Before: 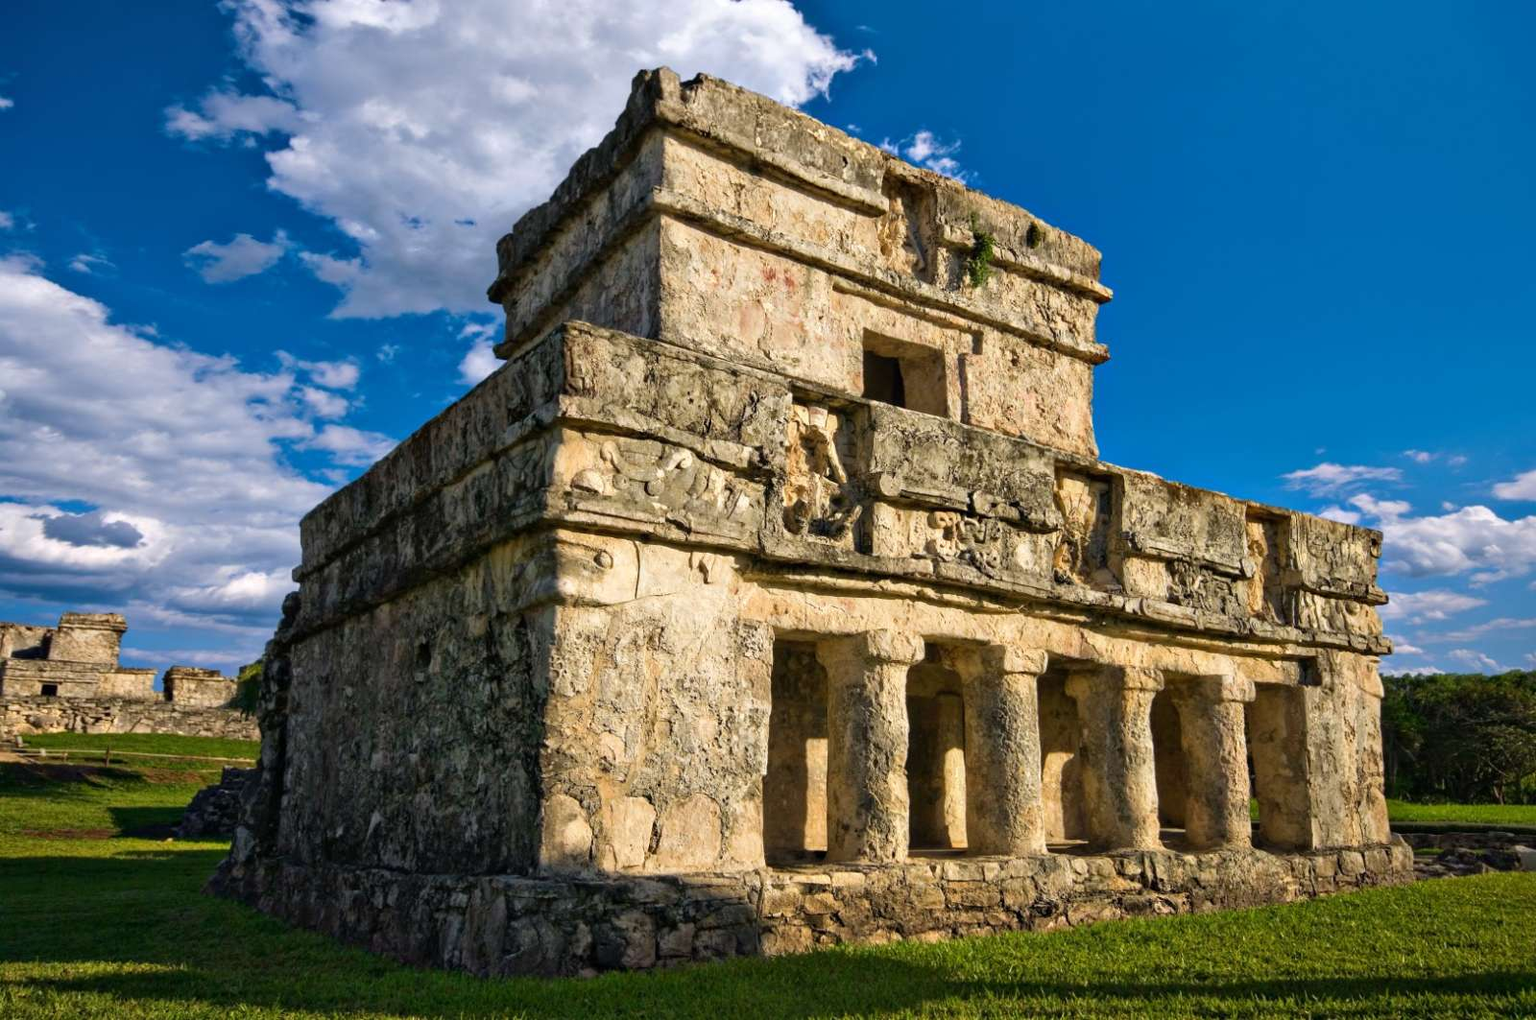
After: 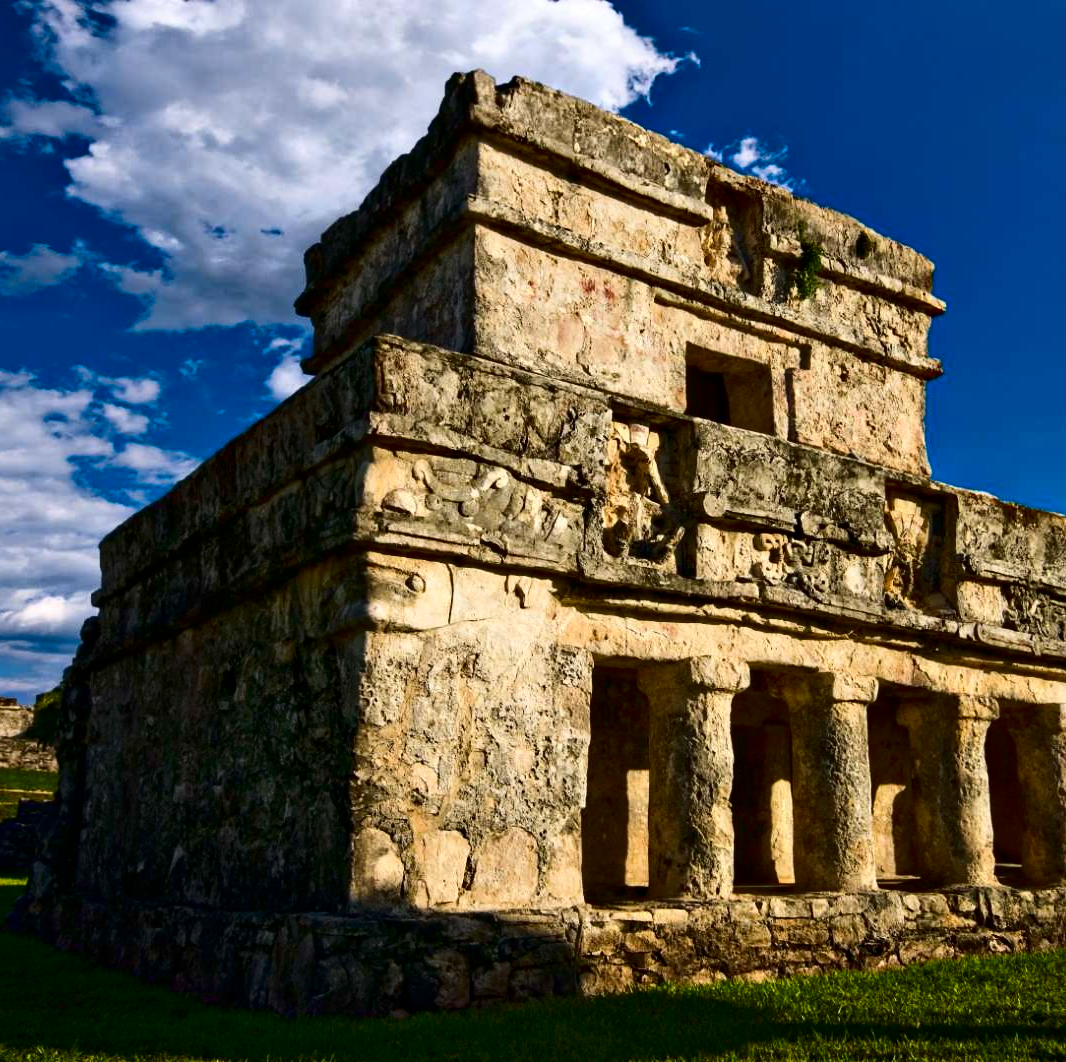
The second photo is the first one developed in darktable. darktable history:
crop and rotate: left 13.411%, right 19.93%
contrast brightness saturation: contrast 0.236, brightness -0.221, saturation 0.149
